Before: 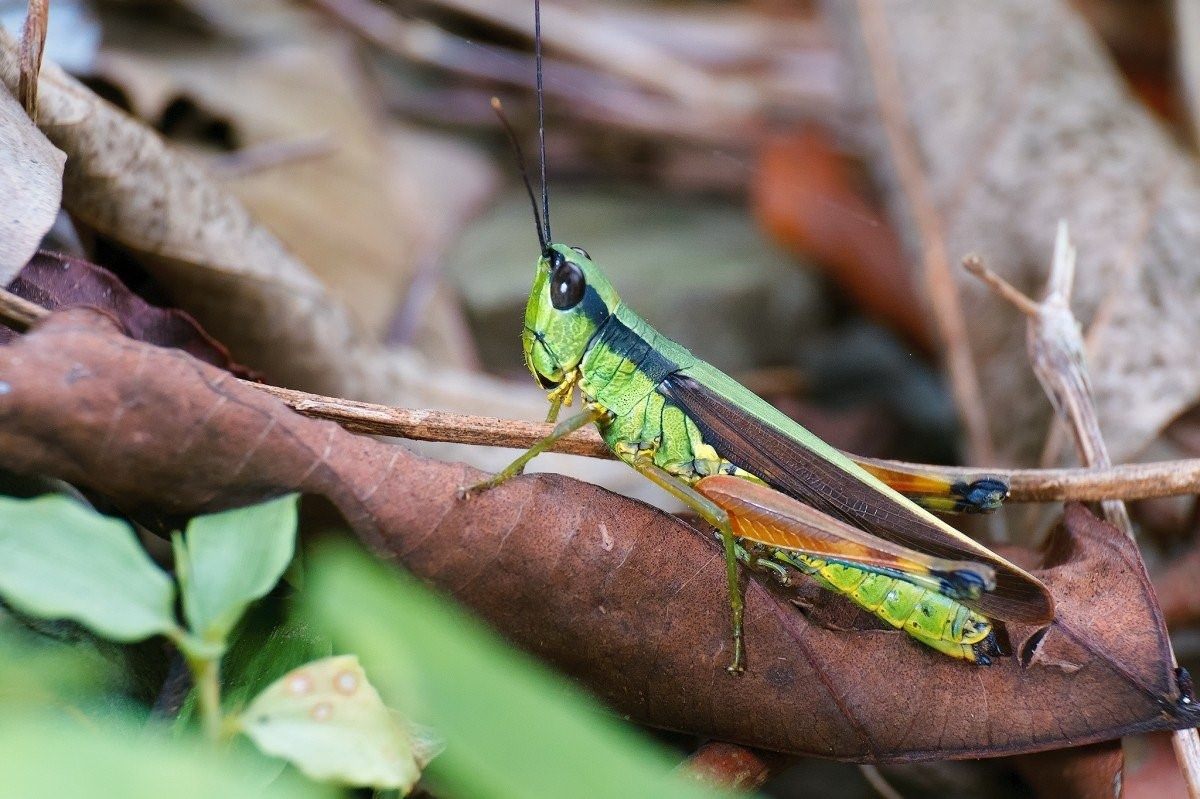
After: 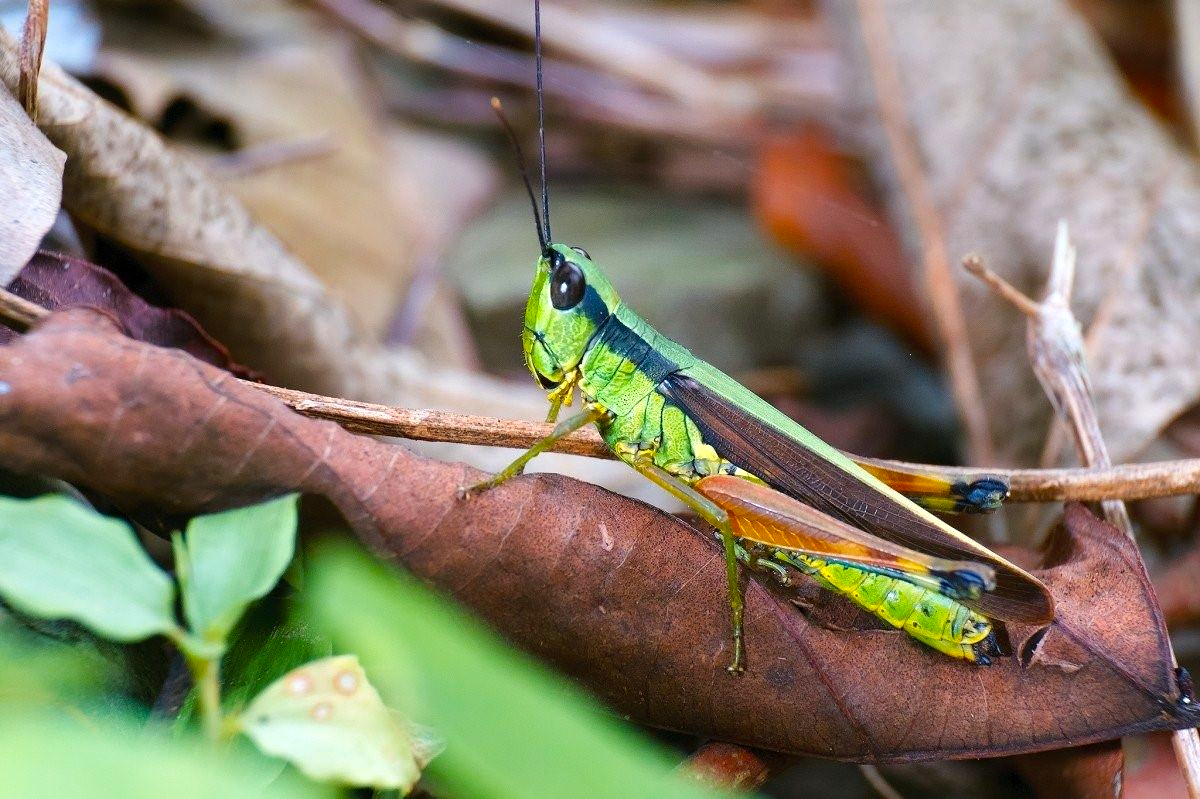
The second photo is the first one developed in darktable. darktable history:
color balance rgb: highlights gain › luminance 18.007%, perceptual saturation grading › global saturation 25.541%
